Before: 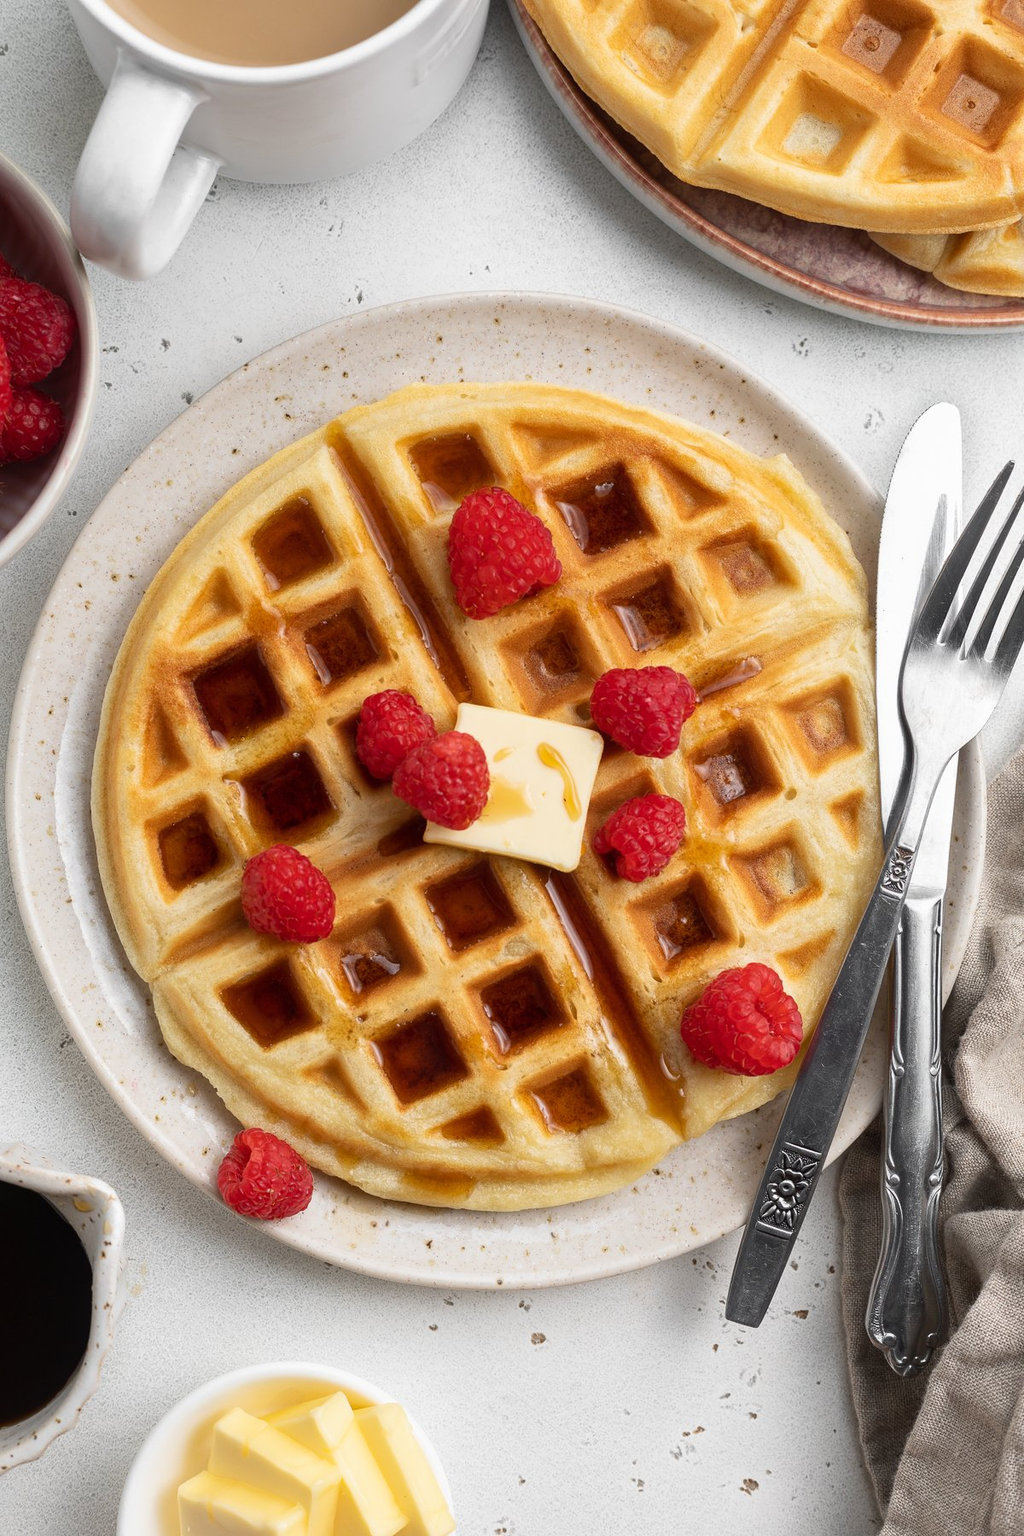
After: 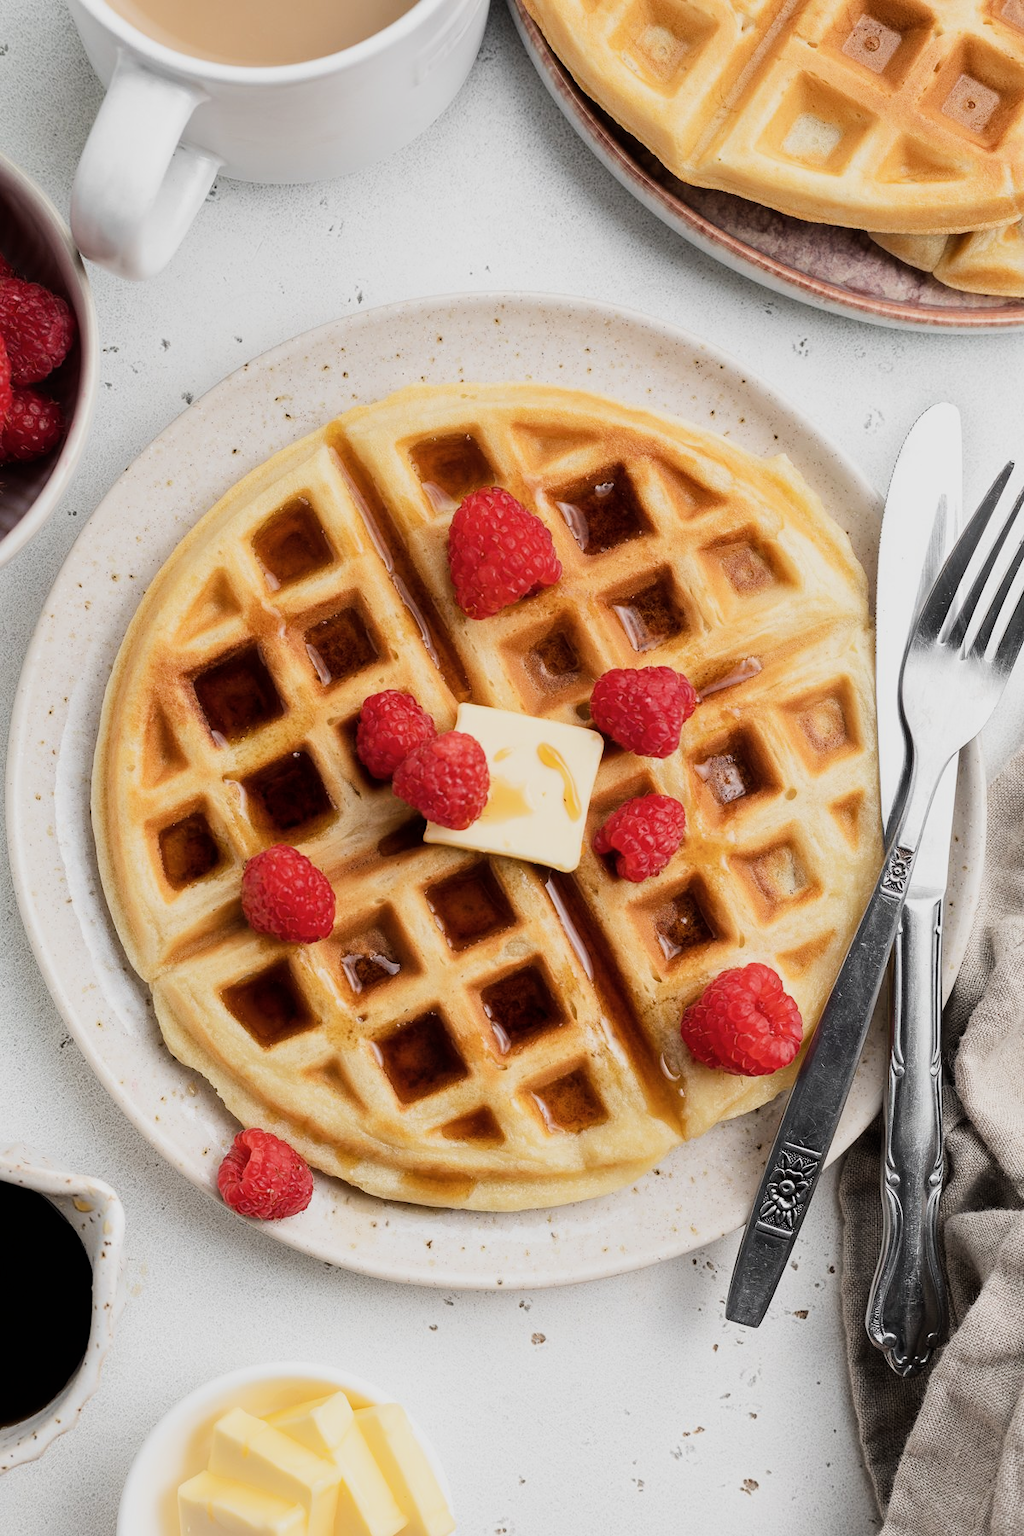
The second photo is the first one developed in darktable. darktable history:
filmic rgb: black relative exposure -7.65 EV, white relative exposure 4.56 EV, hardness 3.61
tone equalizer: -8 EV -0.417 EV, -7 EV -0.389 EV, -6 EV -0.333 EV, -5 EV -0.222 EV, -3 EV 0.222 EV, -2 EV 0.333 EV, -1 EV 0.389 EV, +0 EV 0.417 EV, edges refinement/feathering 500, mask exposure compensation -1.57 EV, preserve details no
contrast brightness saturation: saturation -0.05
exposure: exposure 0.178 EV, compensate exposure bias true, compensate highlight preservation false
